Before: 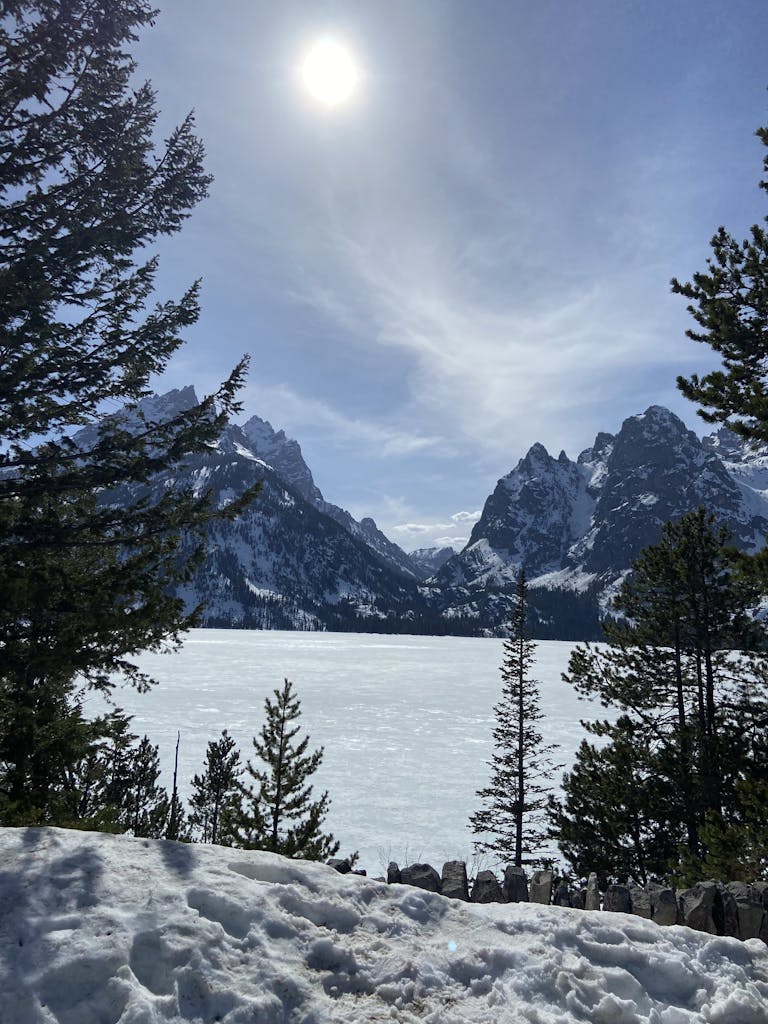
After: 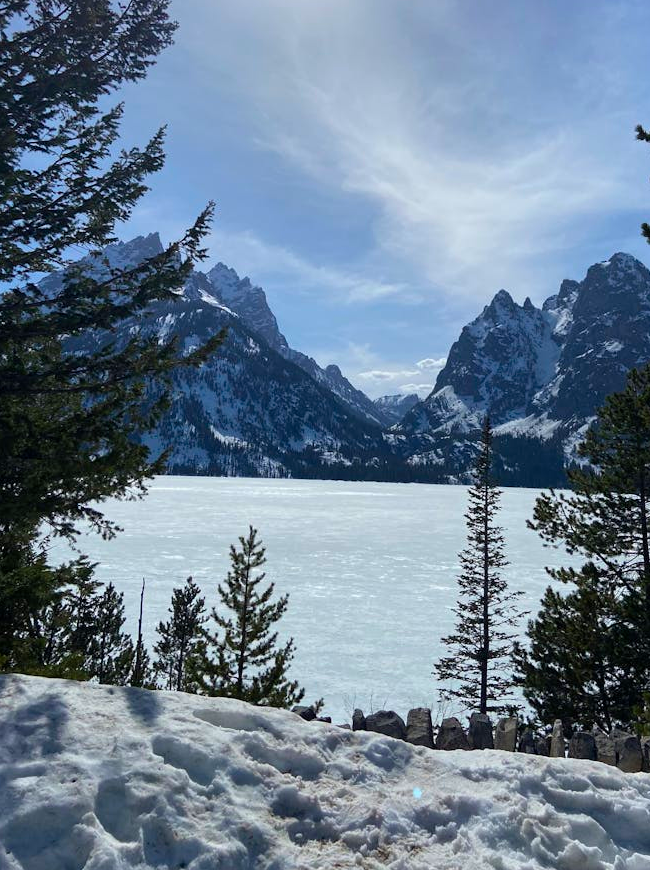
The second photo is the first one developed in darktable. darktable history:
crop and rotate: left 4.675%, top 15.004%, right 10.687%
color balance rgb: perceptual saturation grading › global saturation 19.524%, global vibrance 20%
